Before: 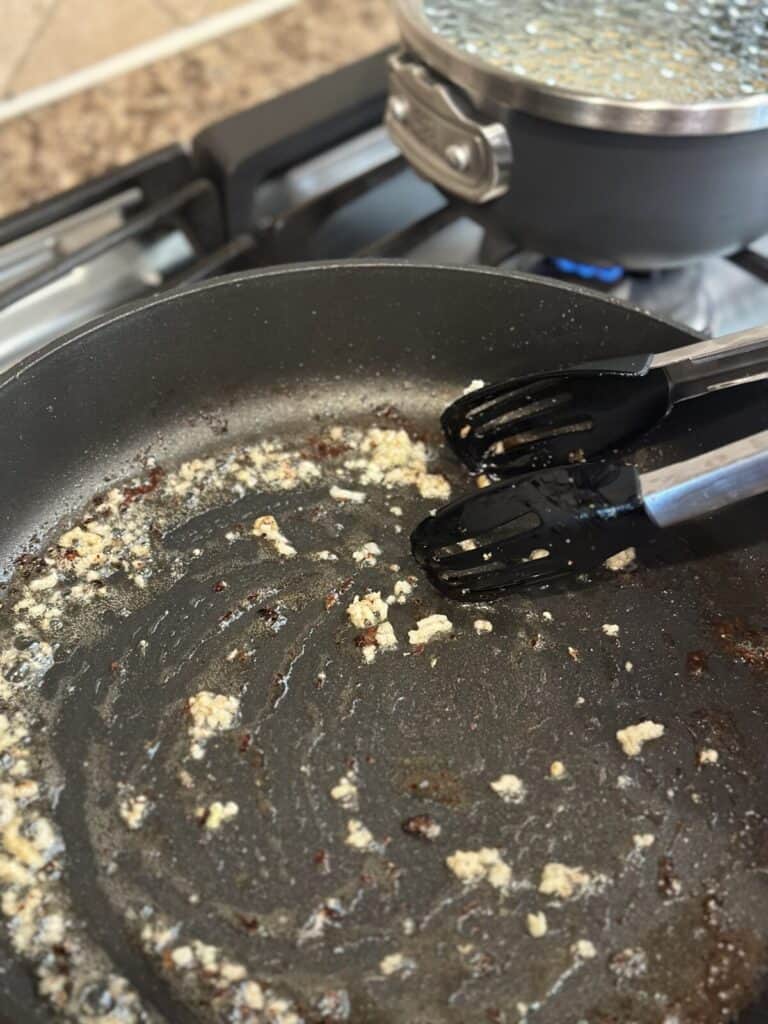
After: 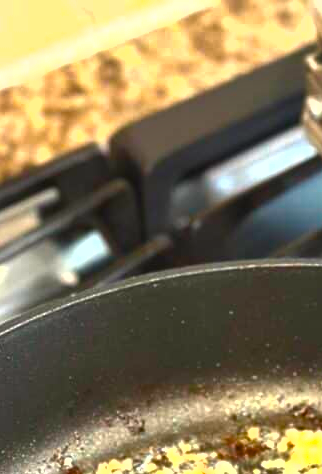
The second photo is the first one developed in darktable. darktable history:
color balance rgb: linear chroma grading › global chroma 9%, perceptual saturation grading › global saturation 36%, perceptual saturation grading › shadows 35%, perceptual brilliance grading › global brilliance 15%, perceptual brilliance grading › shadows -35%, global vibrance 15%
crop and rotate: left 10.817%, top 0.062%, right 47.194%, bottom 53.626%
shadows and highlights: highlights color adjustment 0%, low approximation 0.01, soften with gaussian
base curve: curves: ch0 [(0, 0) (0.74, 0.67) (1, 1)]
exposure: black level correction 0, exposure 0.5 EV, compensate exposure bias true, compensate highlight preservation false
